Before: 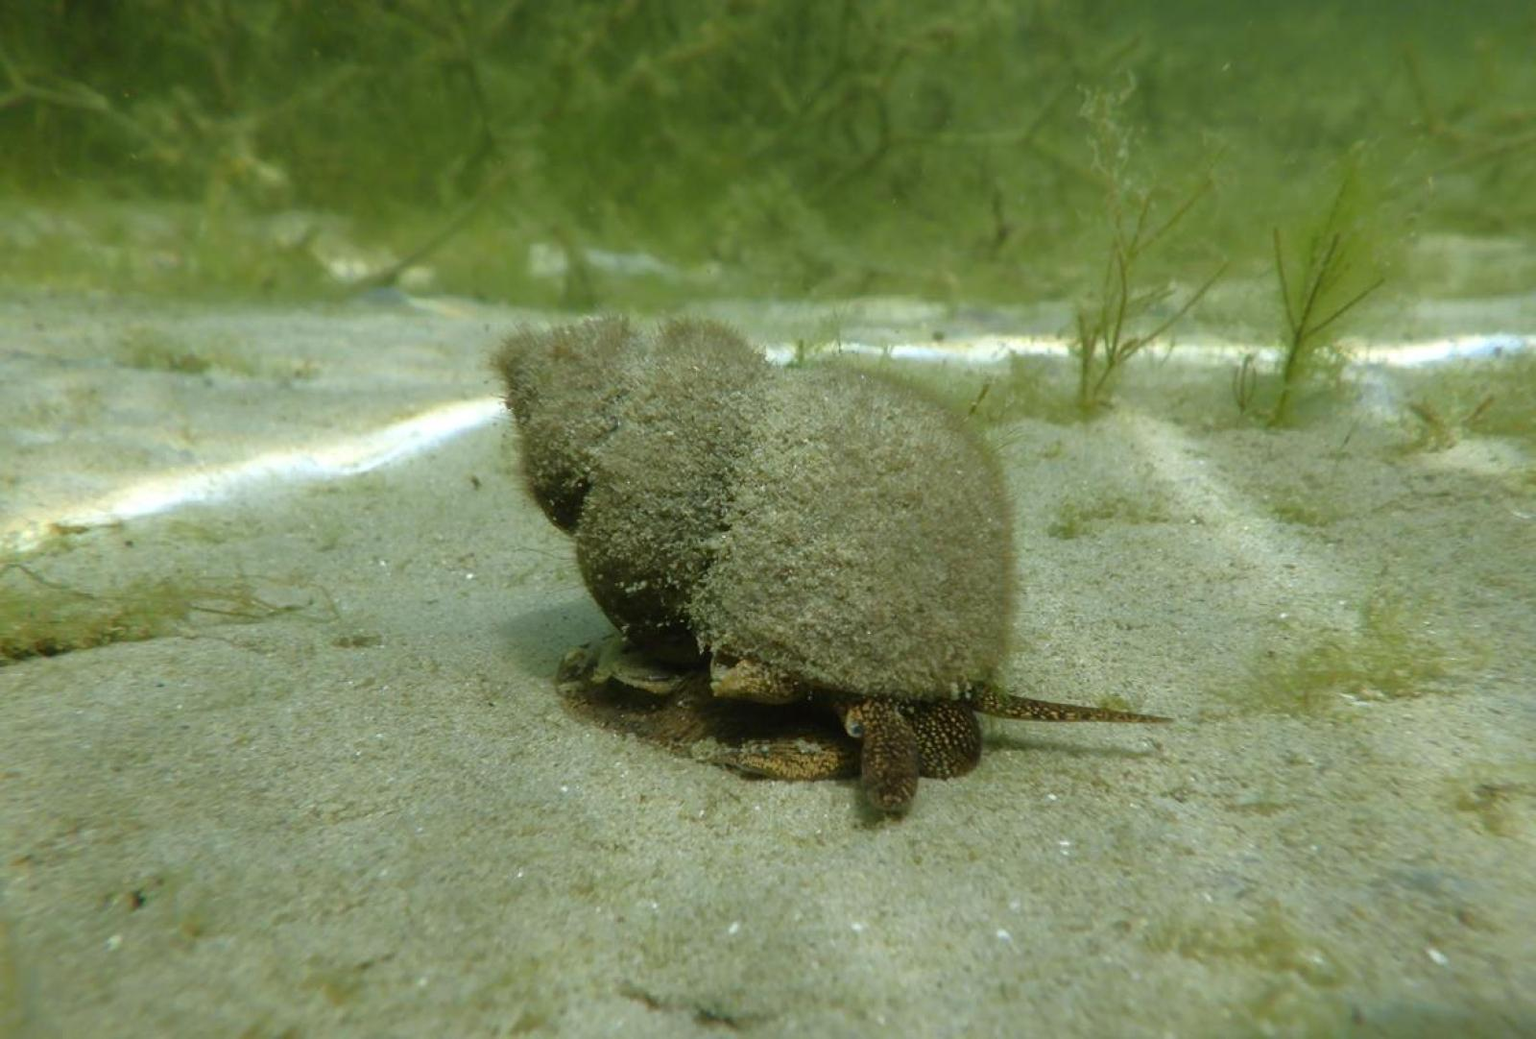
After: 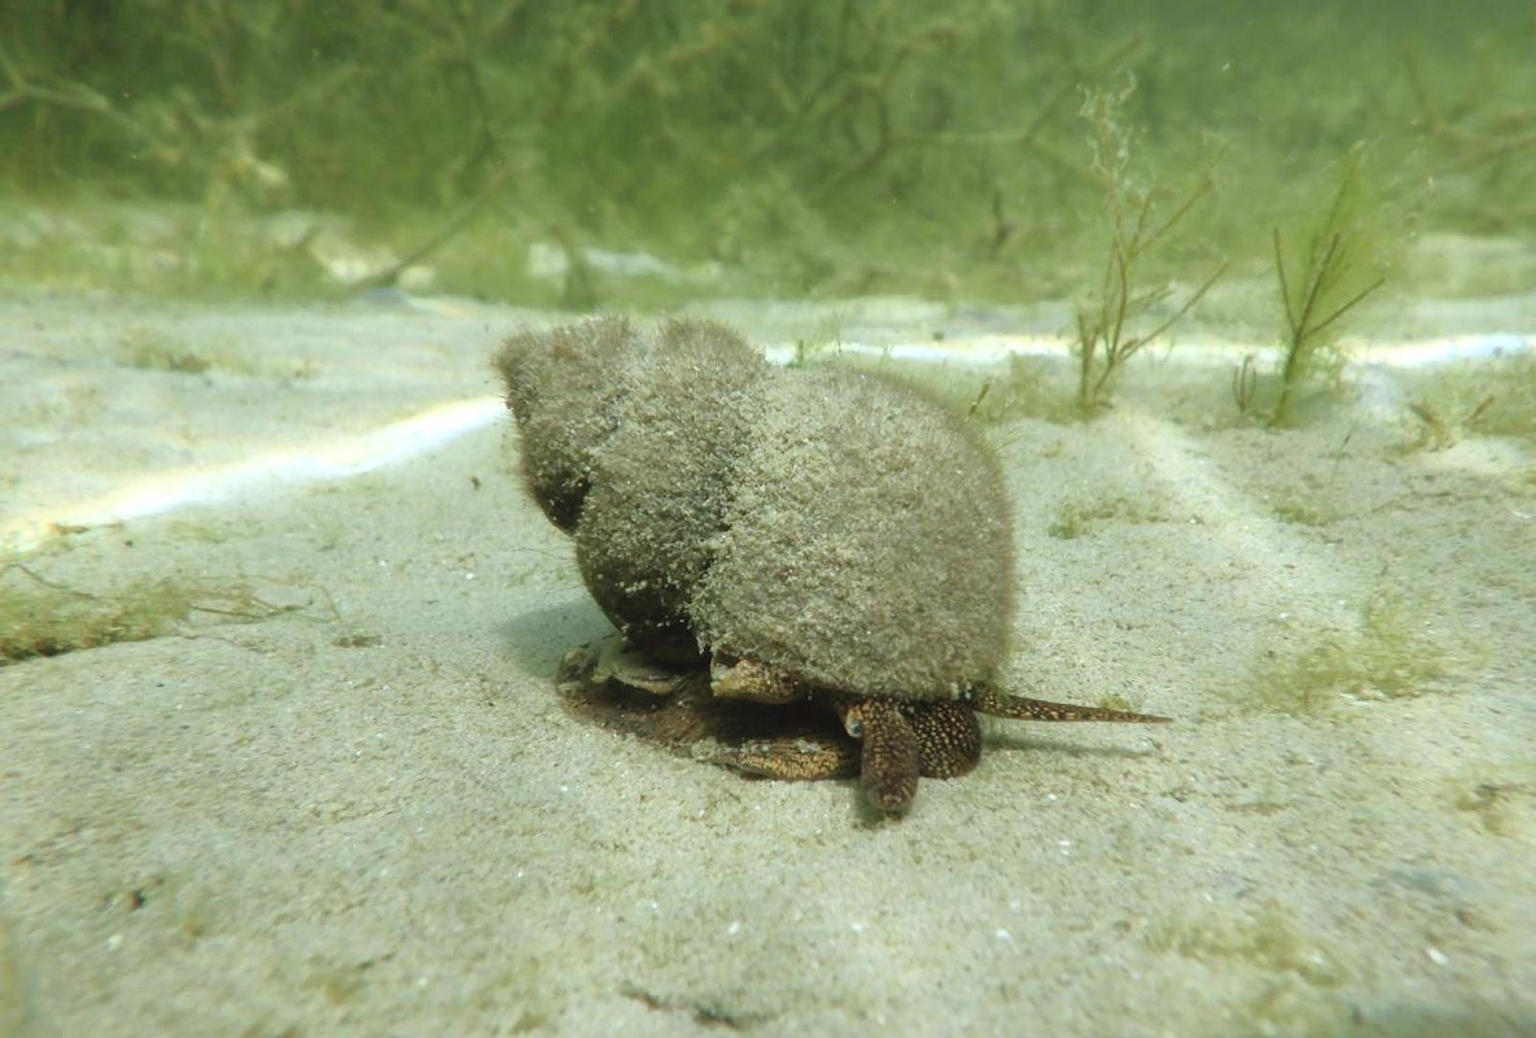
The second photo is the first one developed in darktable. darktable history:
tone curve: curves: ch0 [(0.003, 0.029) (0.188, 0.252) (0.46, 0.56) (0.608, 0.748) (0.871, 0.955) (1, 1)]; ch1 [(0, 0) (0.35, 0.356) (0.45, 0.453) (0.508, 0.515) (0.618, 0.634) (1, 1)]; ch2 [(0, 0) (0.456, 0.469) (0.5, 0.5) (0.634, 0.625) (1, 1)], color space Lab, independent channels, preserve colors none
